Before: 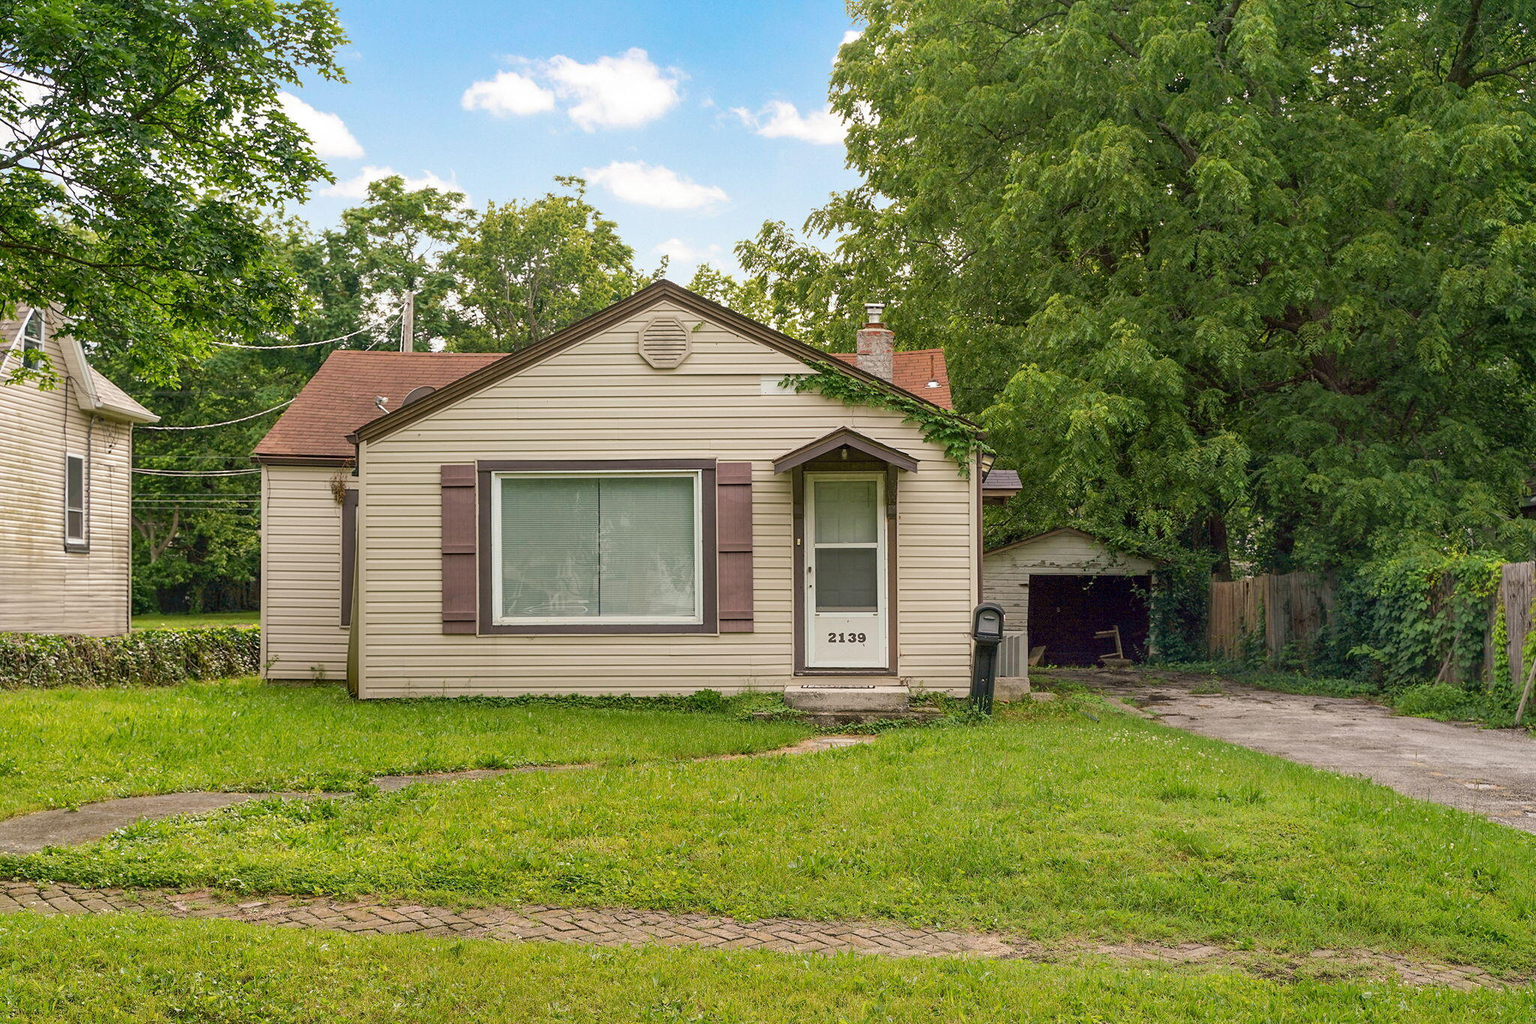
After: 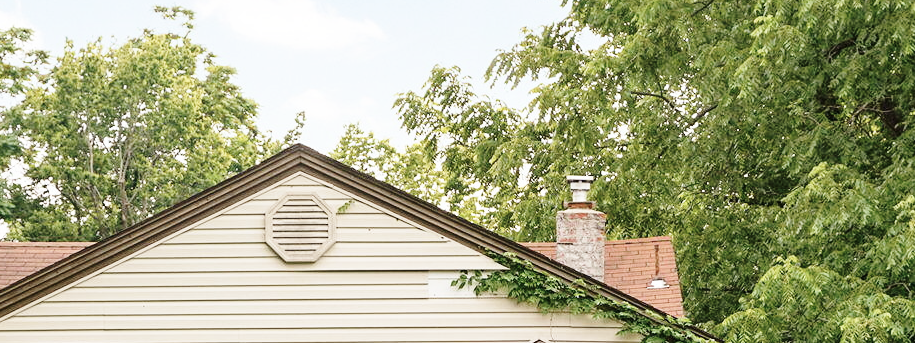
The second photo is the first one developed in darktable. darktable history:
base curve: curves: ch0 [(0, 0) (0.028, 0.03) (0.121, 0.232) (0.46, 0.748) (0.859, 0.968) (1, 1)], preserve colors none
crop: left 28.64%, top 16.832%, right 26.637%, bottom 58.055%
contrast brightness saturation: contrast 0.1, saturation -0.3
